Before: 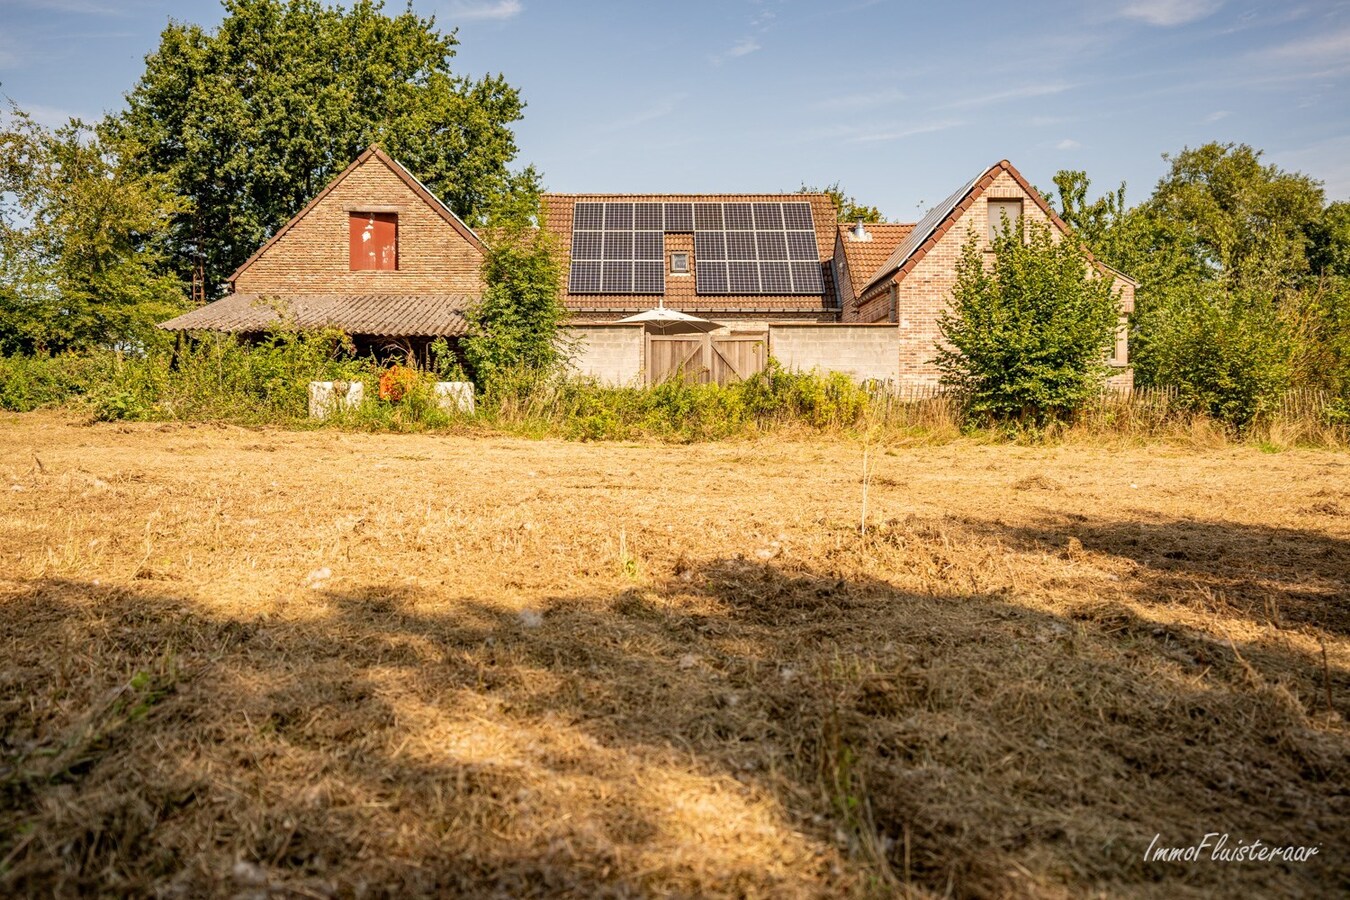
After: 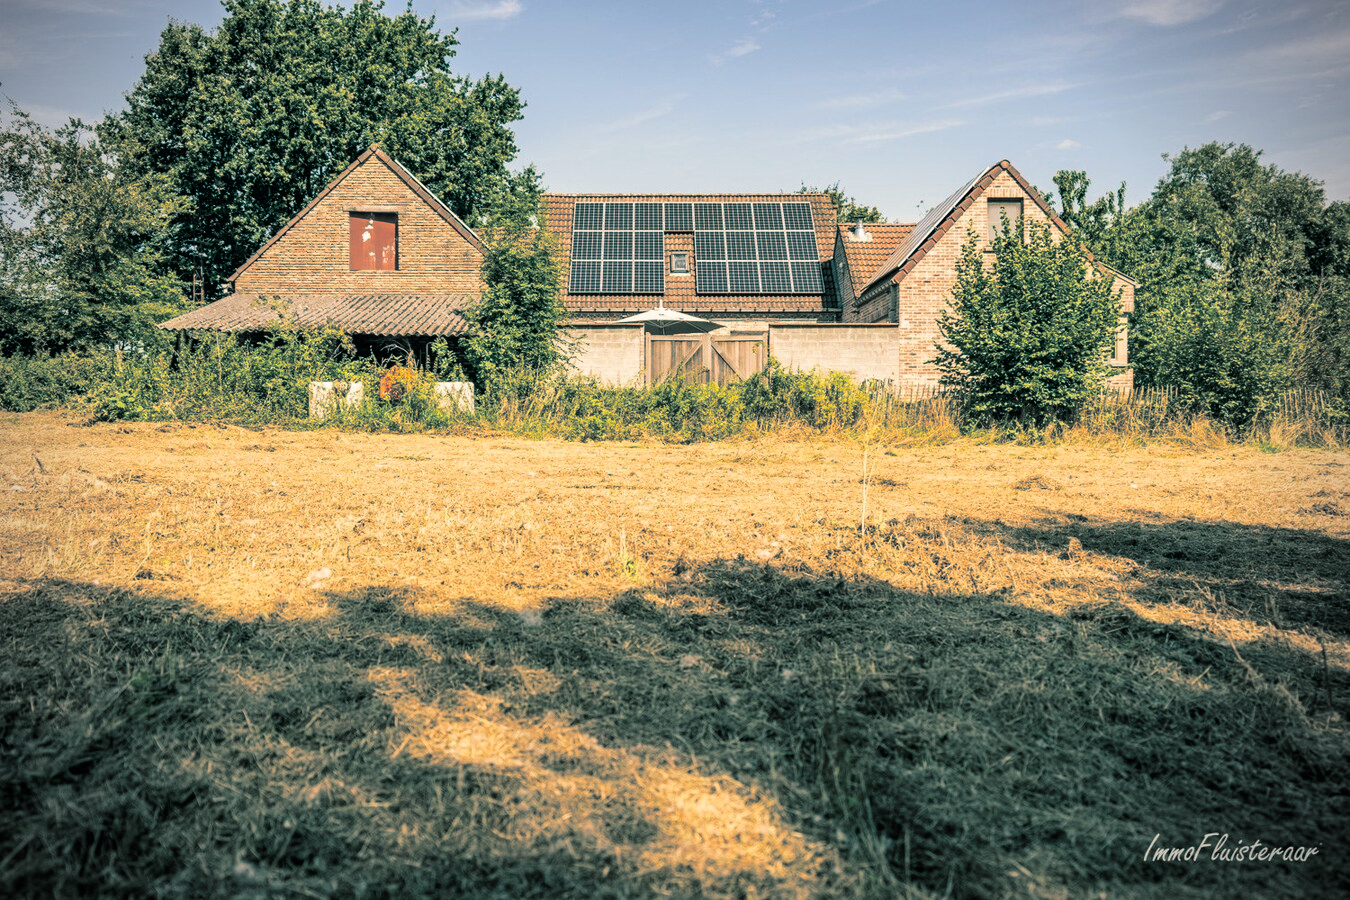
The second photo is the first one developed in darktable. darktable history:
contrast brightness saturation: contrast 0.14
white balance: emerald 1
vignetting: unbound false
split-toning: shadows › hue 186.43°, highlights › hue 49.29°, compress 30.29%
